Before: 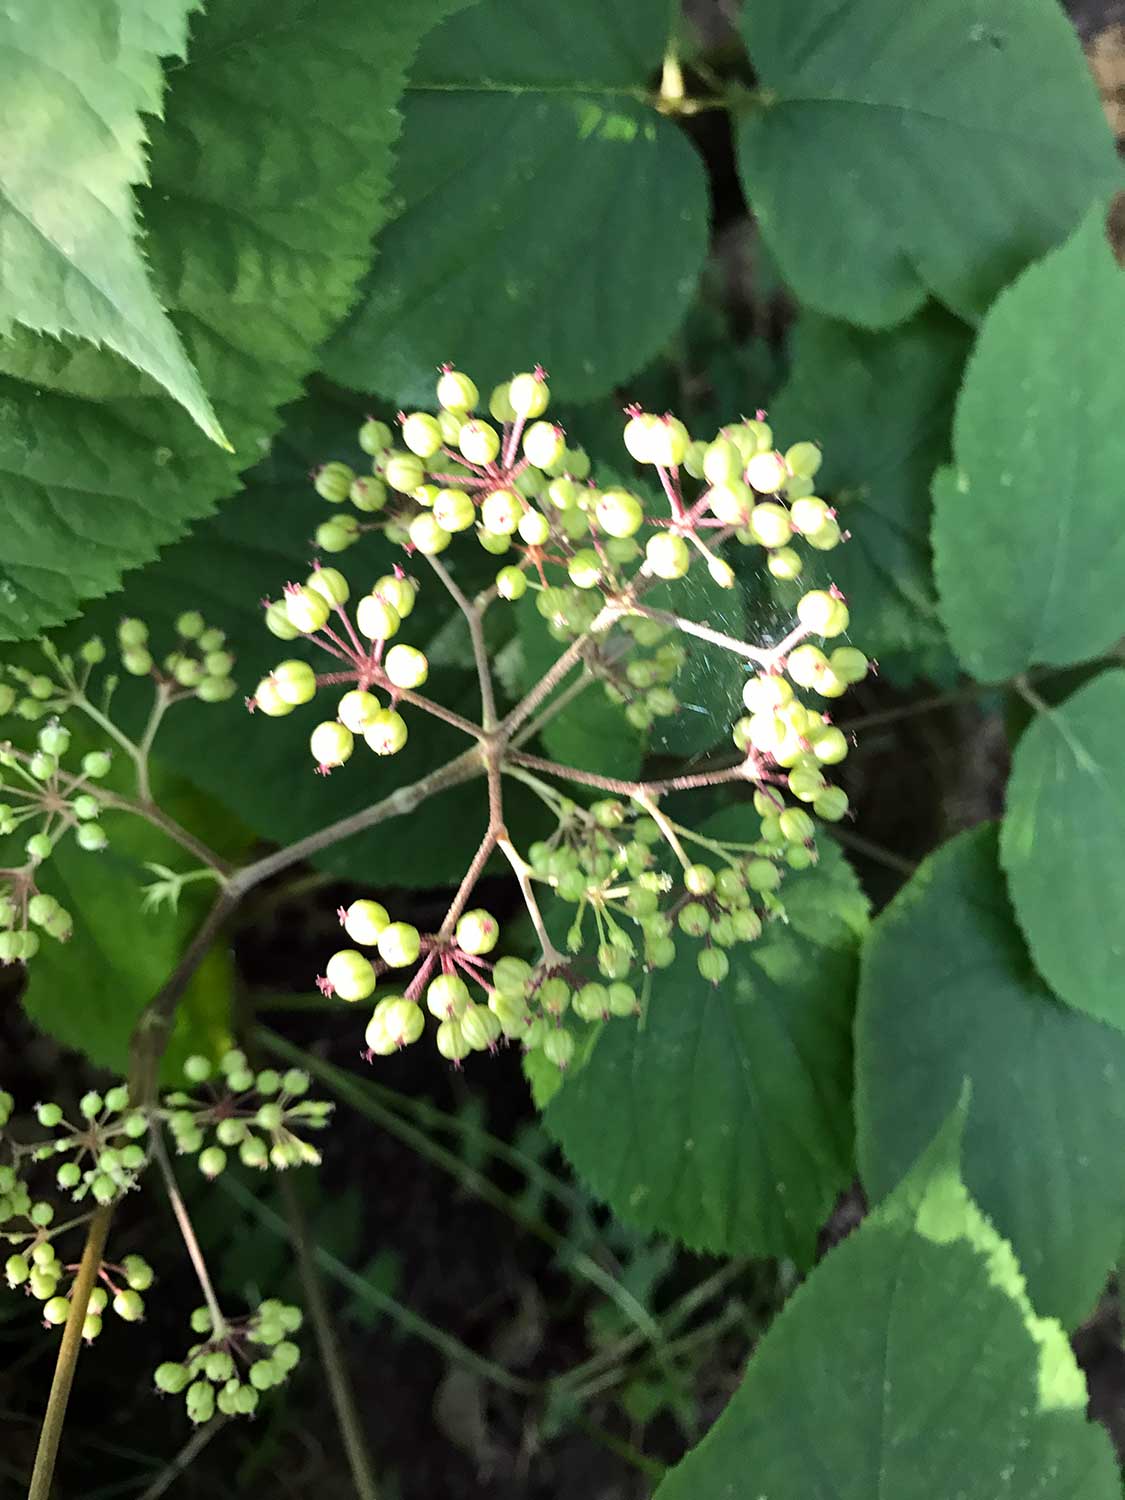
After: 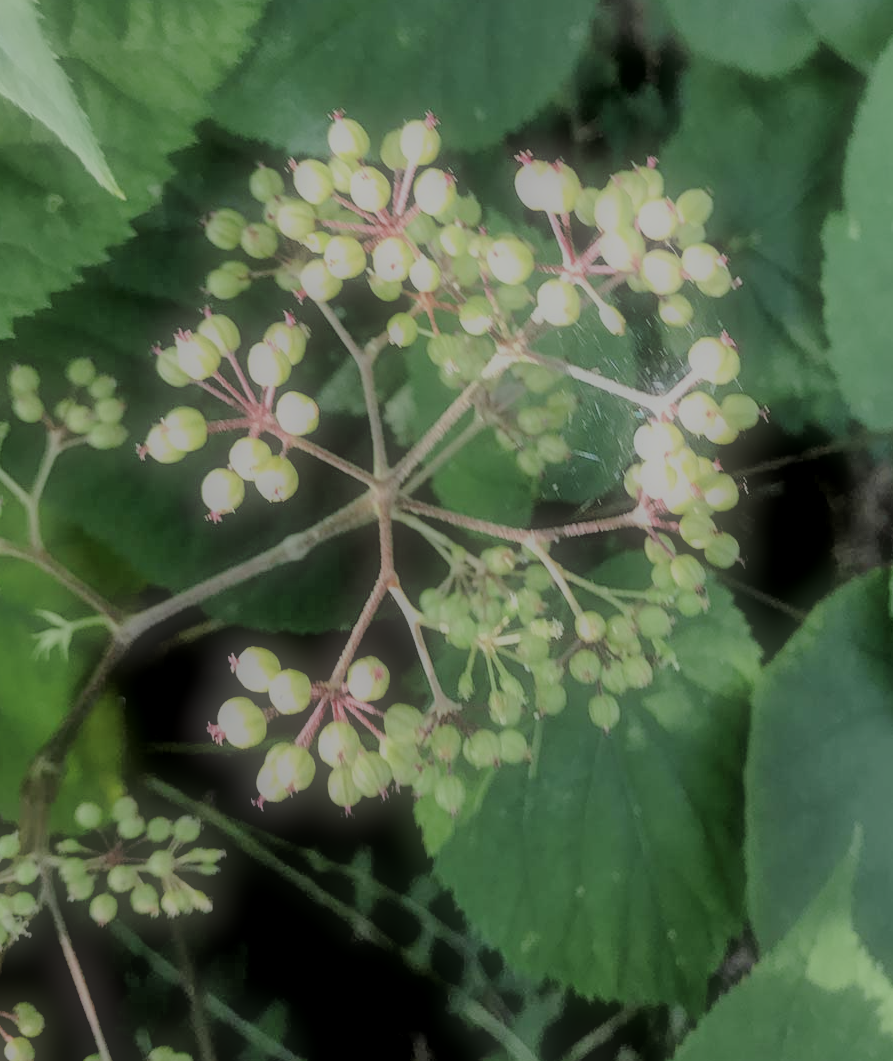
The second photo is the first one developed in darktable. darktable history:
filmic rgb: black relative exposure -4.42 EV, white relative exposure 6.58 EV, hardness 1.85, contrast 0.5
crop: left 9.712%, top 16.928%, right 10.845%, bottom 12.332%
local contrast: on, module defaults
soften: size 60.24%, saturation 65.46%, brightness 0.506 EV, mix 25.7%
